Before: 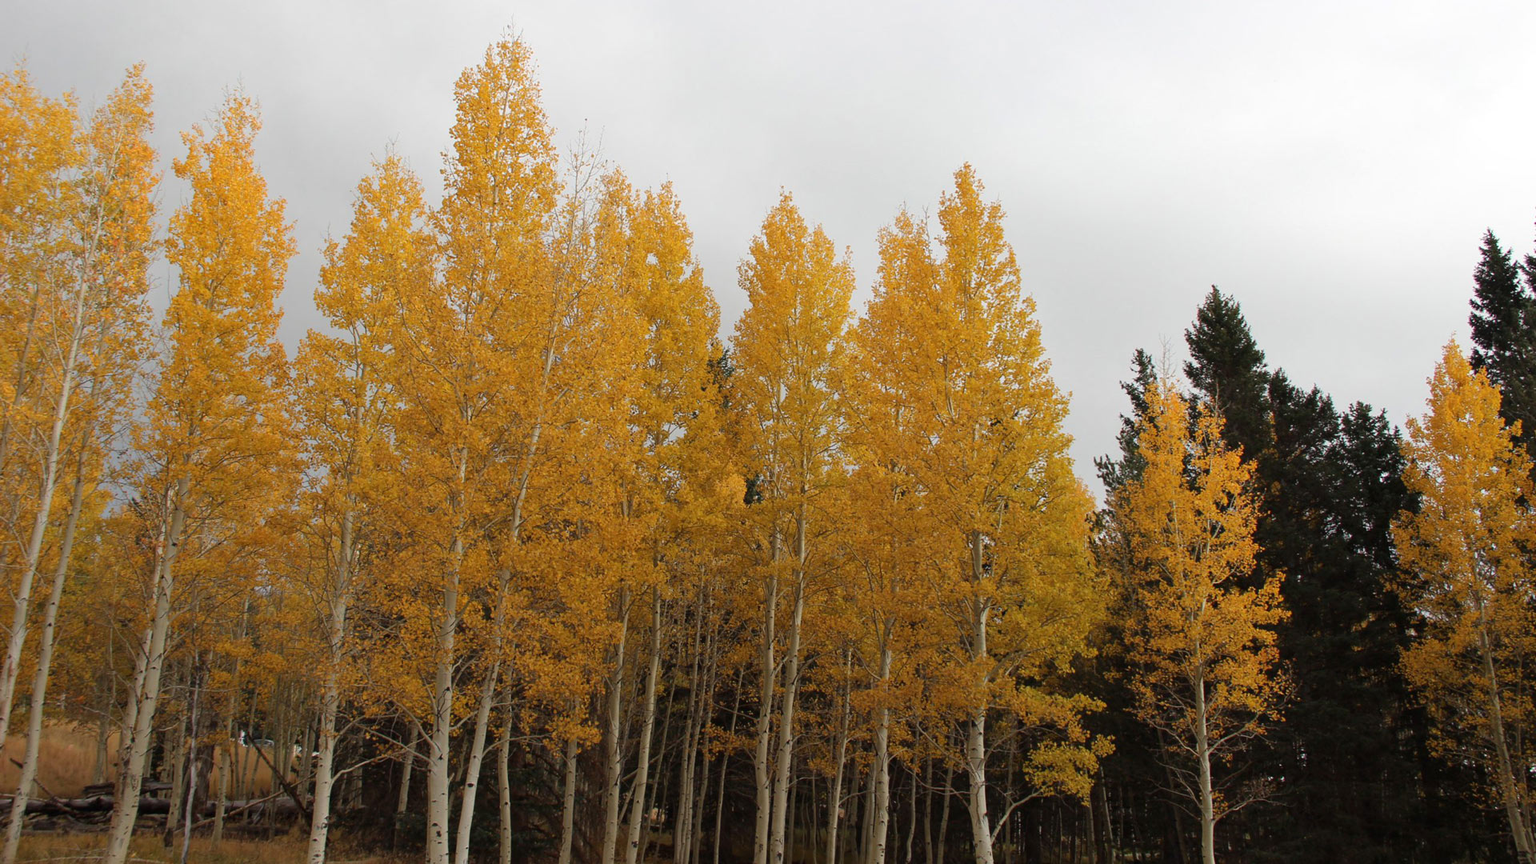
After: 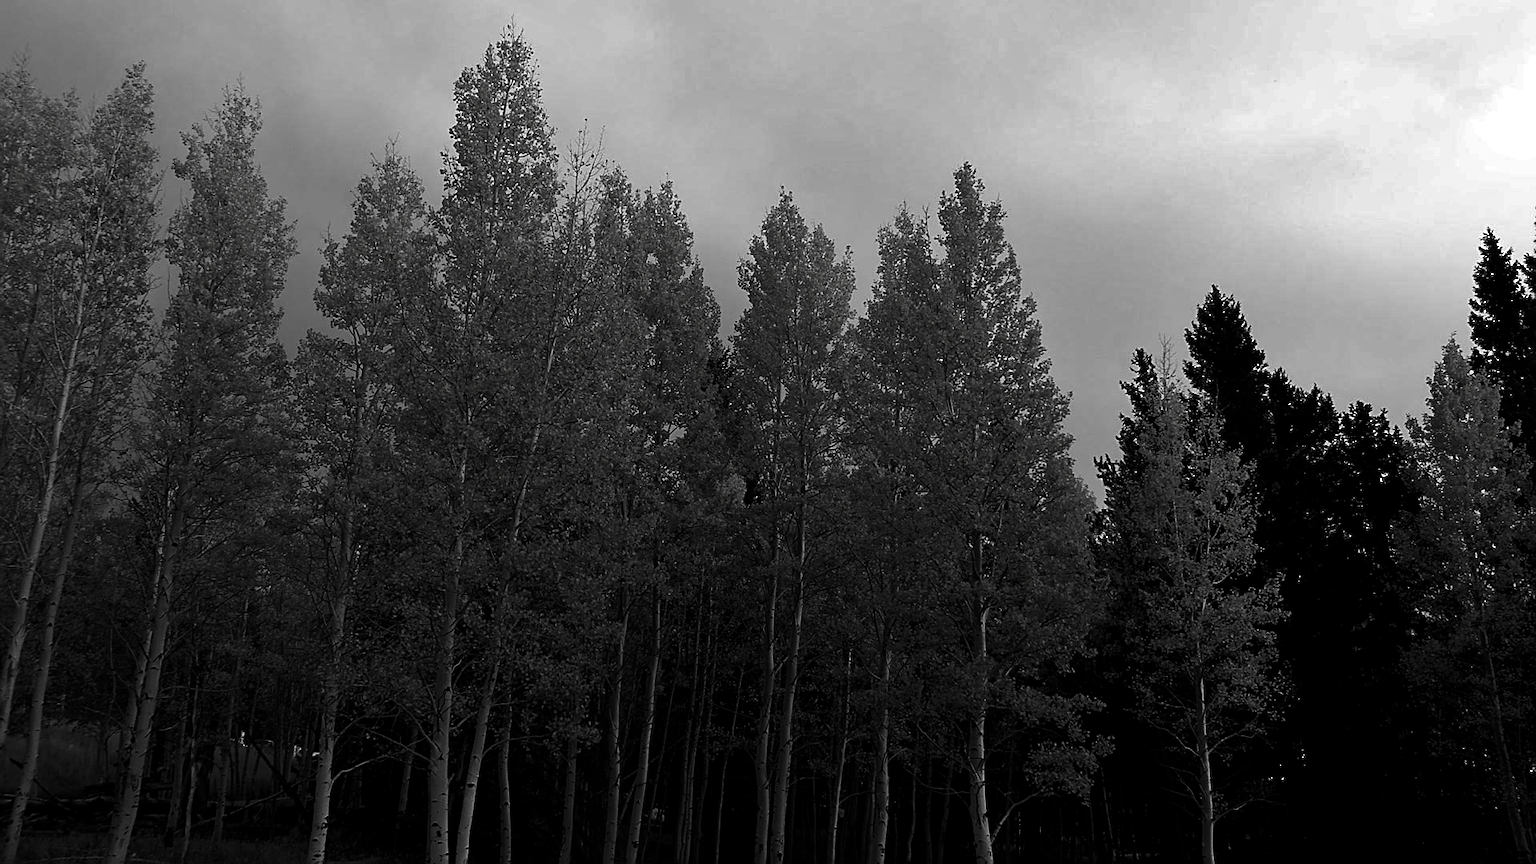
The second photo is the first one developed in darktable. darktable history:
shadows and highlights: shadows 22.39, highlights -48.96, soften with gaussian
sharpen: on, module defaults
contrast brightness saturation: contrast 0.018, brightness -0.991, saturation -0.994
